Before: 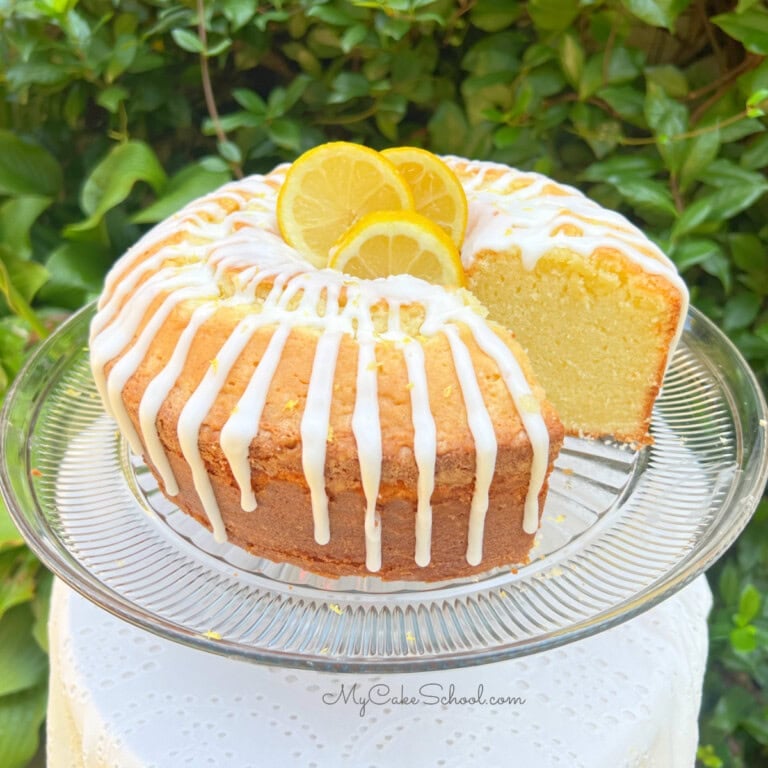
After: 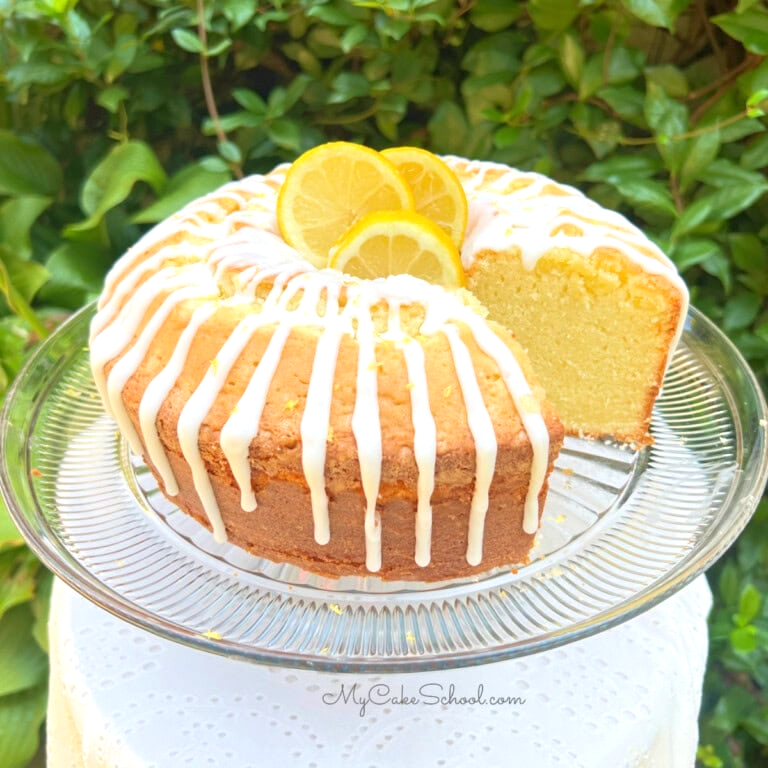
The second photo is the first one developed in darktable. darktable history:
velvia: on, module defaults
exposure: exposure 0.207 EV, compensate highlight preservation false
